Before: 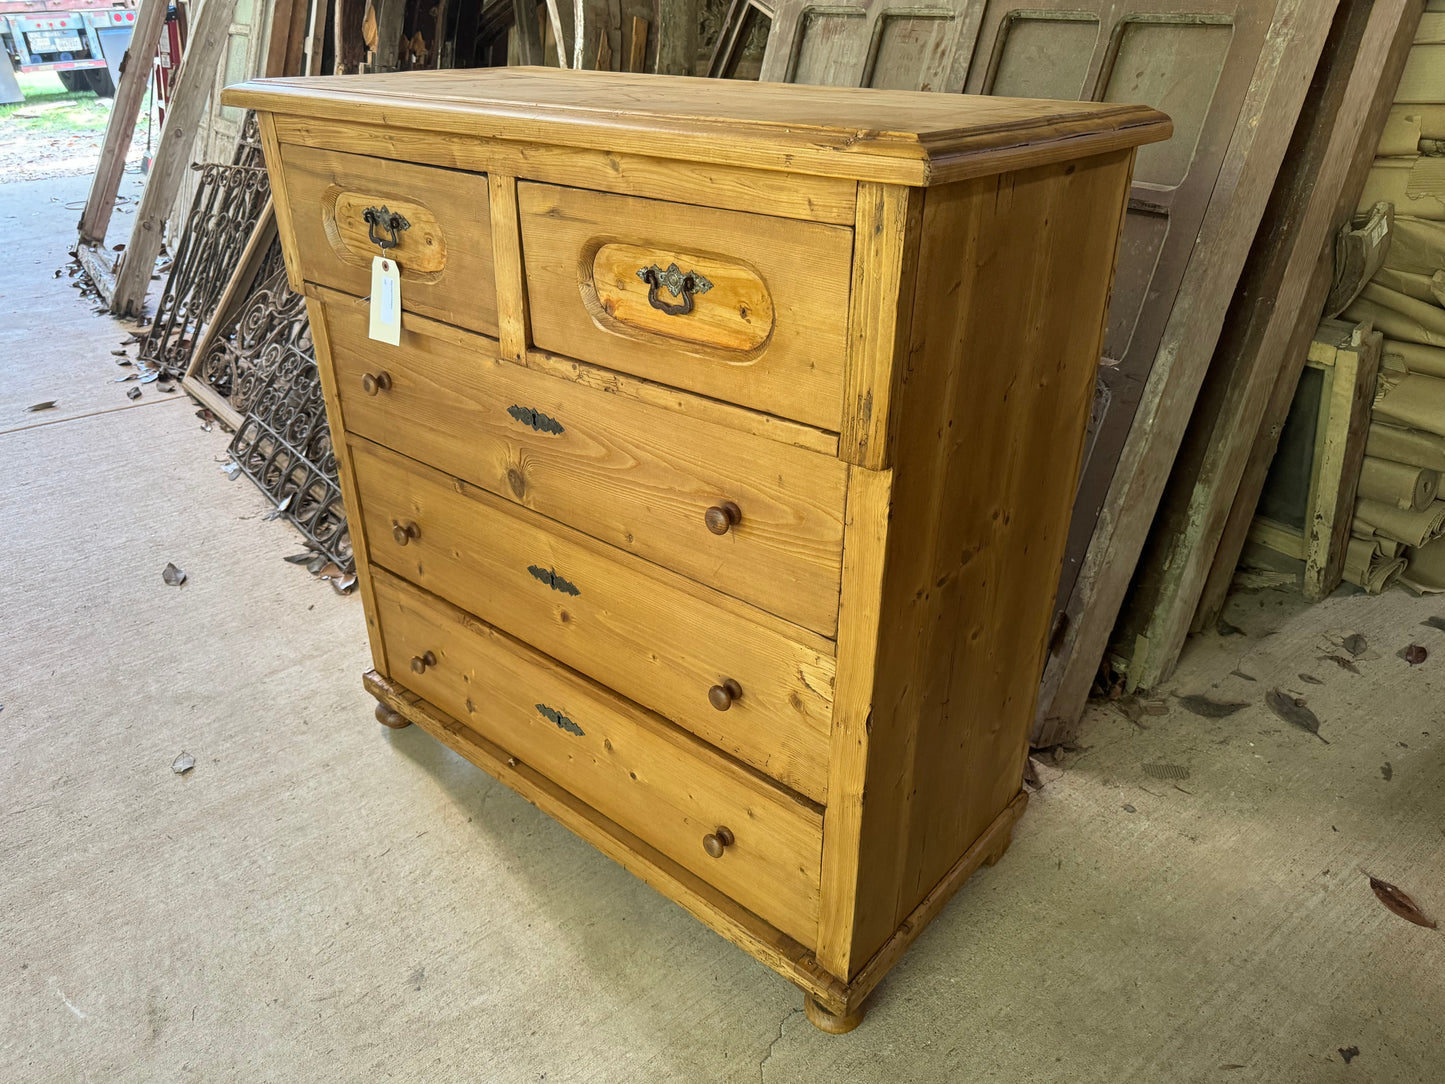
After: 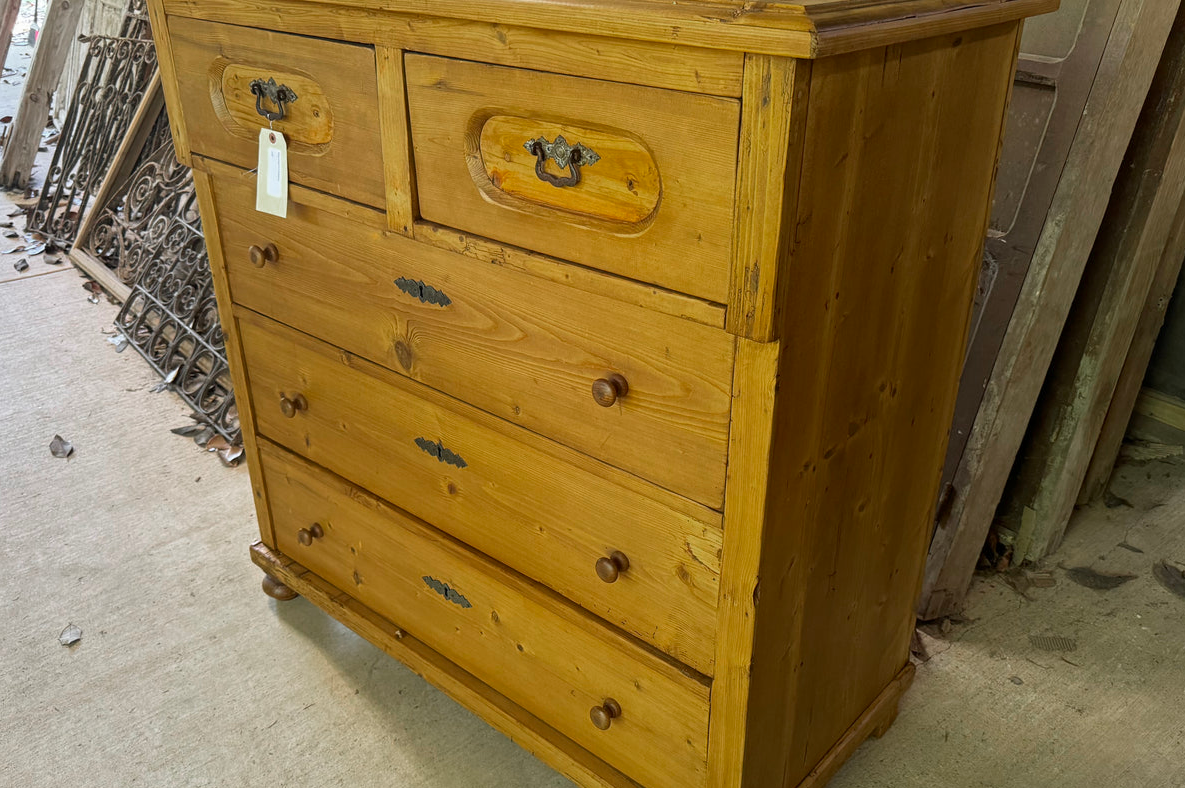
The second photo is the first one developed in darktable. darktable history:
color zones: curves: ch0 [(0, 0.48) (0.209, 0.398) (0.305, 0.332) (0.429, 0.493) (0.571, 0.5) (0.714, 0.5) (0.857, 0.5) (1, 0.48)]; ch1 [(0, 0.633) (0.143, 0.586) (0.286, 0.489) (0.429, 0.448) (0.571, 0.31) (0.714, 0.335) (0.857, 0.492) (1, 0.633)]; ch2 [(0, 0.448) (0.143, 0.498) (0.286, 0.5) (0.429, 0.5) (0.571, 0.5) (0.714, 0.5) (0.857, 0.5) (1, 0.448)]
crop: left 7.856%, top 11.836%, right 10.12%, bottom 15.387%
